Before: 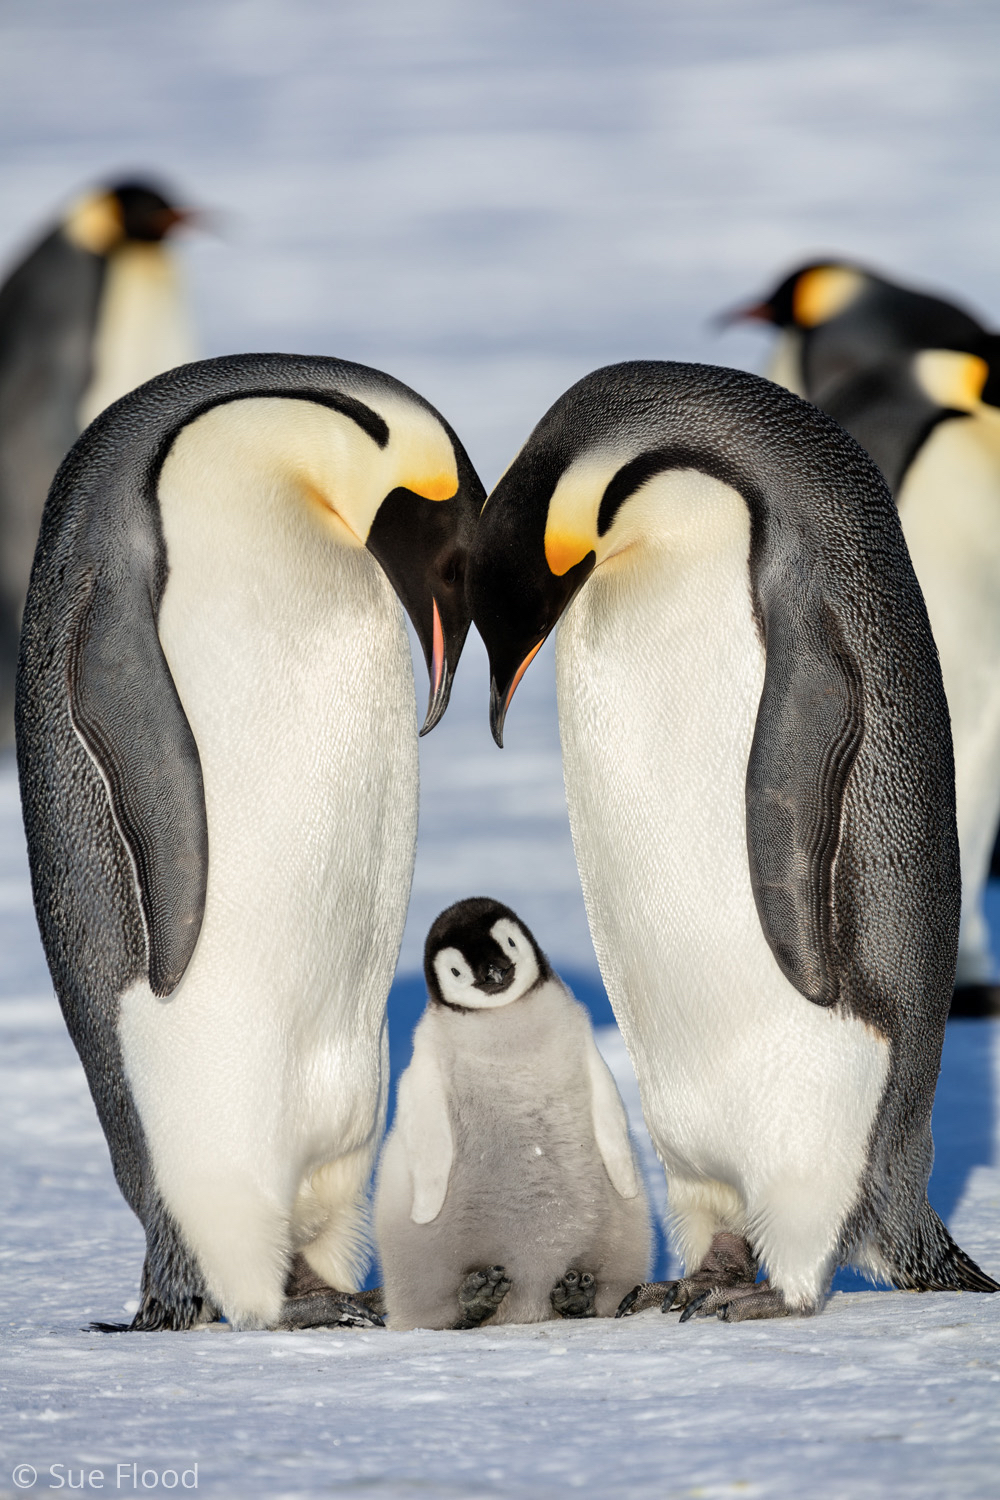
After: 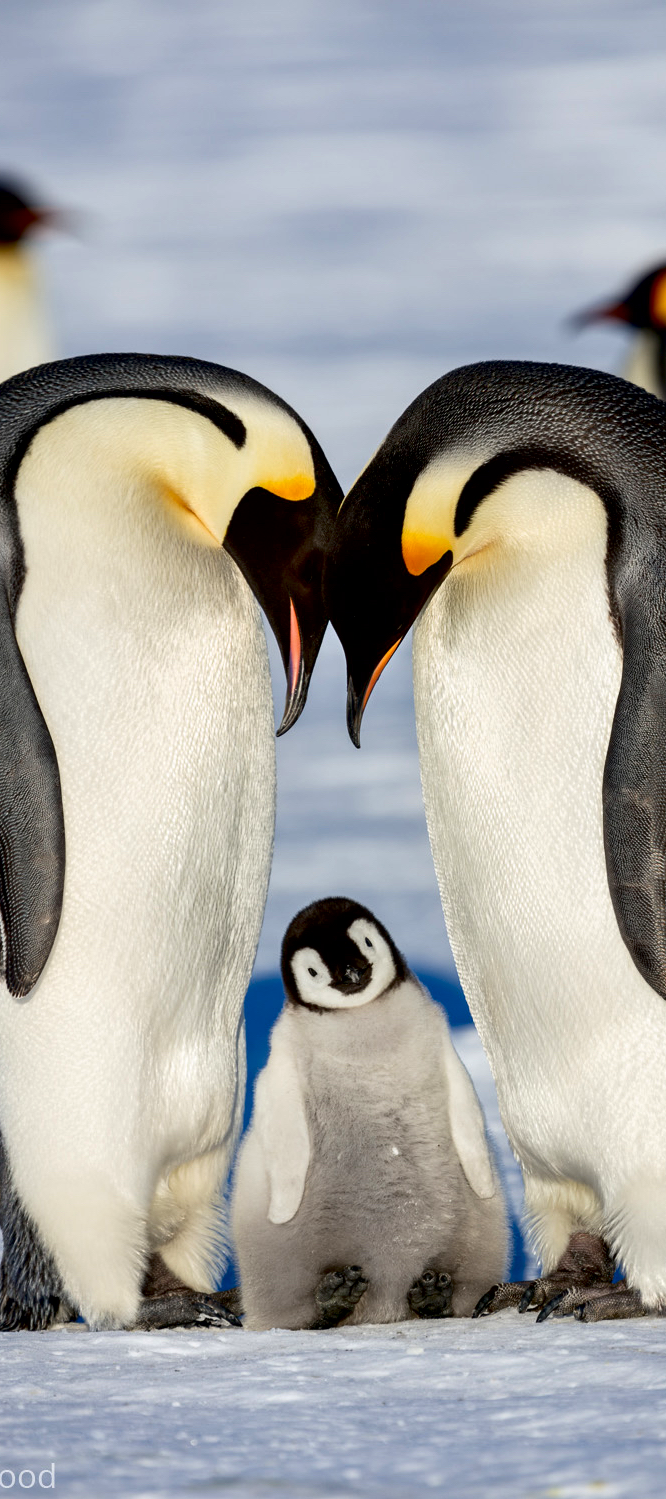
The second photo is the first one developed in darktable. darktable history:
crop and rotate: left 14.385%, right 18.948%
exposure: black level correction 0.009, exposure 0.014 EV, compensate highlight preservation false
contrast brightness saturation: contrast 0.12, brightness -0.12, saturation 0.2
tone equalizer: on, module defaults
